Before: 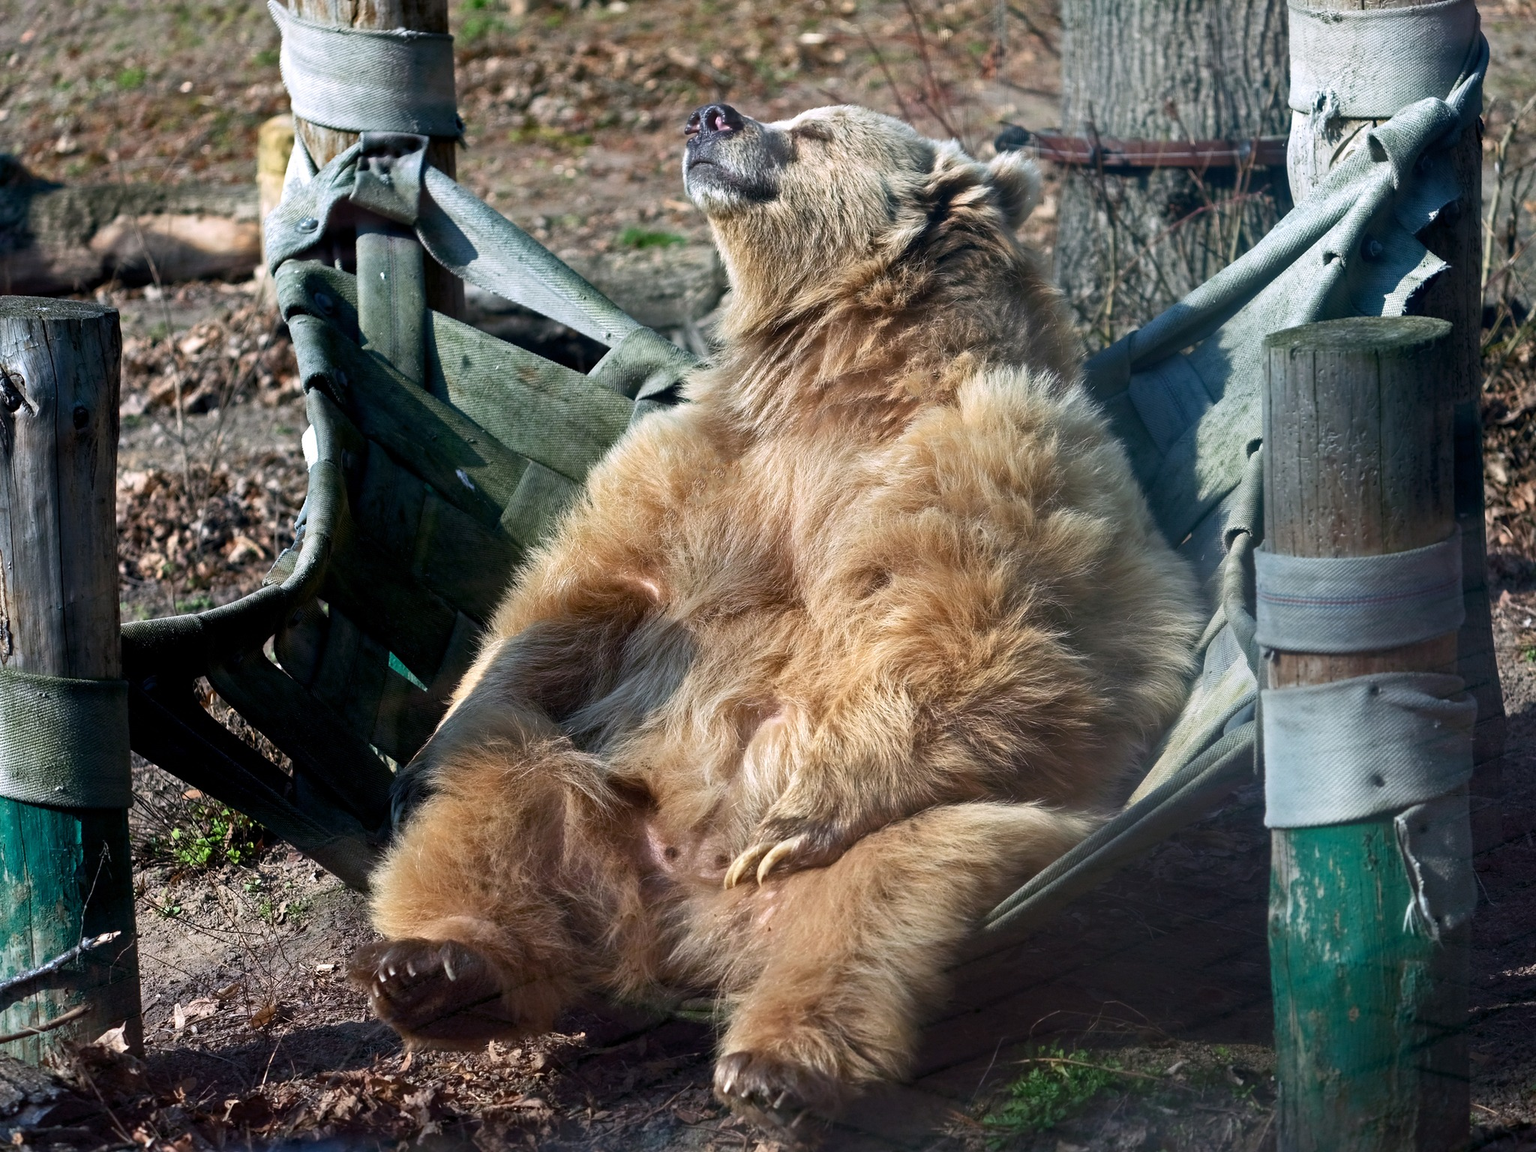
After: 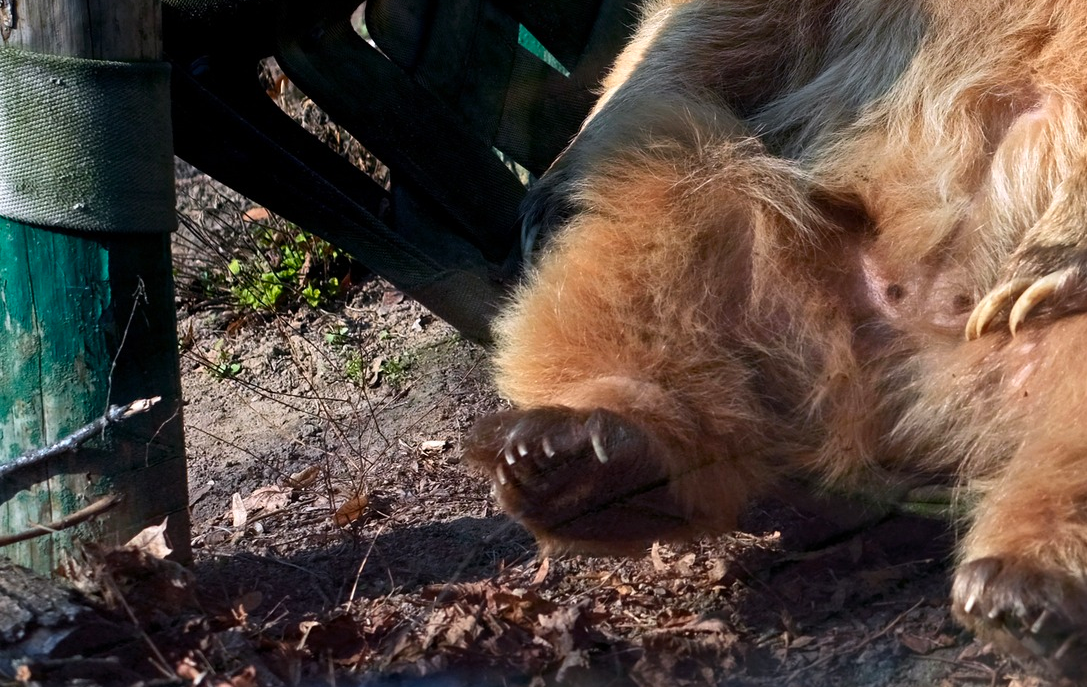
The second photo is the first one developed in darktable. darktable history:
color zones: curves: ch1 [(0.24, 0.629) (0.75, 0.5)]; ch2 [(0.255, 0.454) (0.745, 0.491)]
crop and rotate: top 55.069%, right 46.889%, bottom 0.16%
